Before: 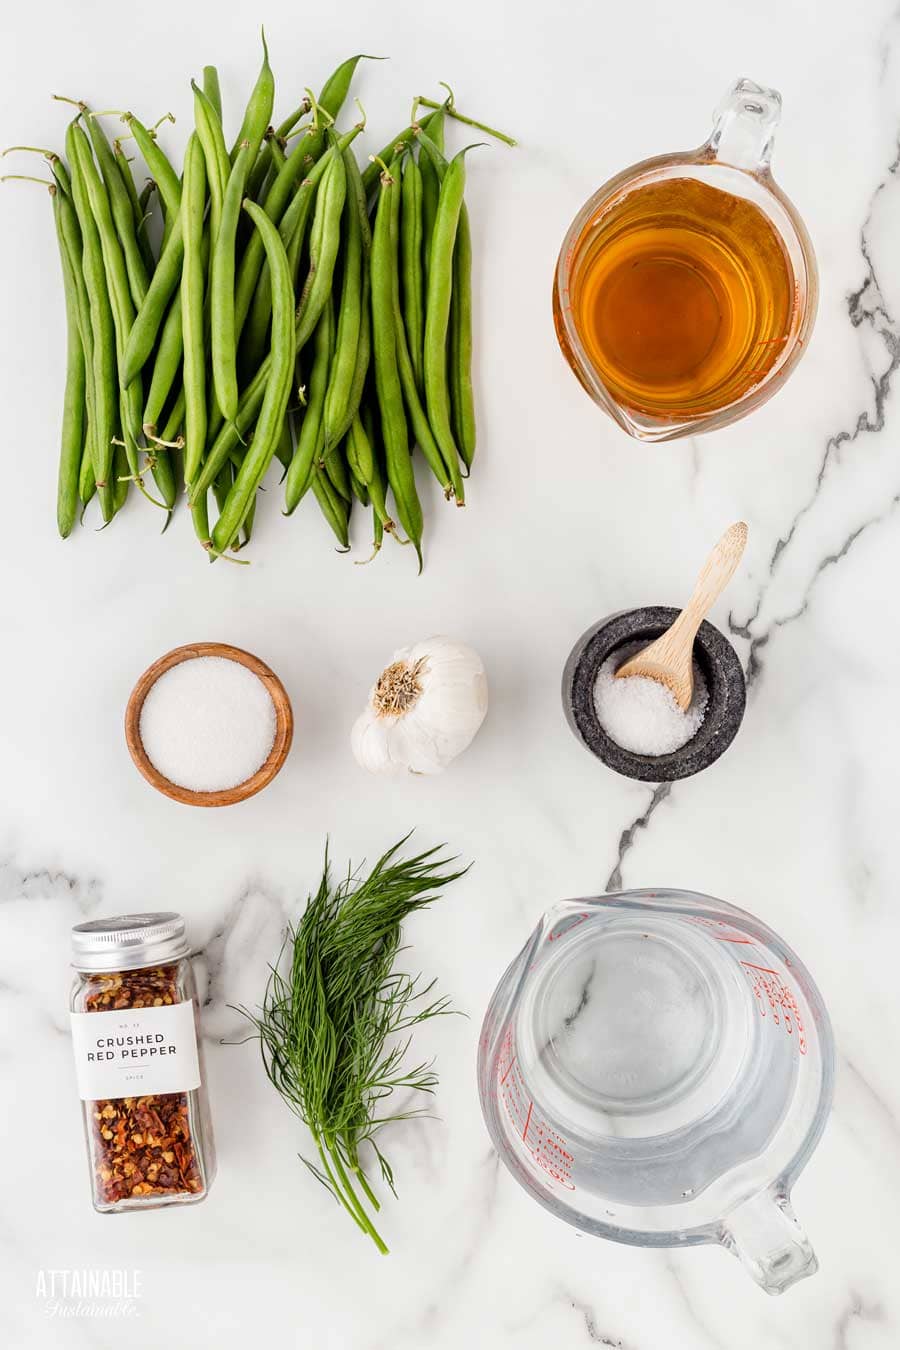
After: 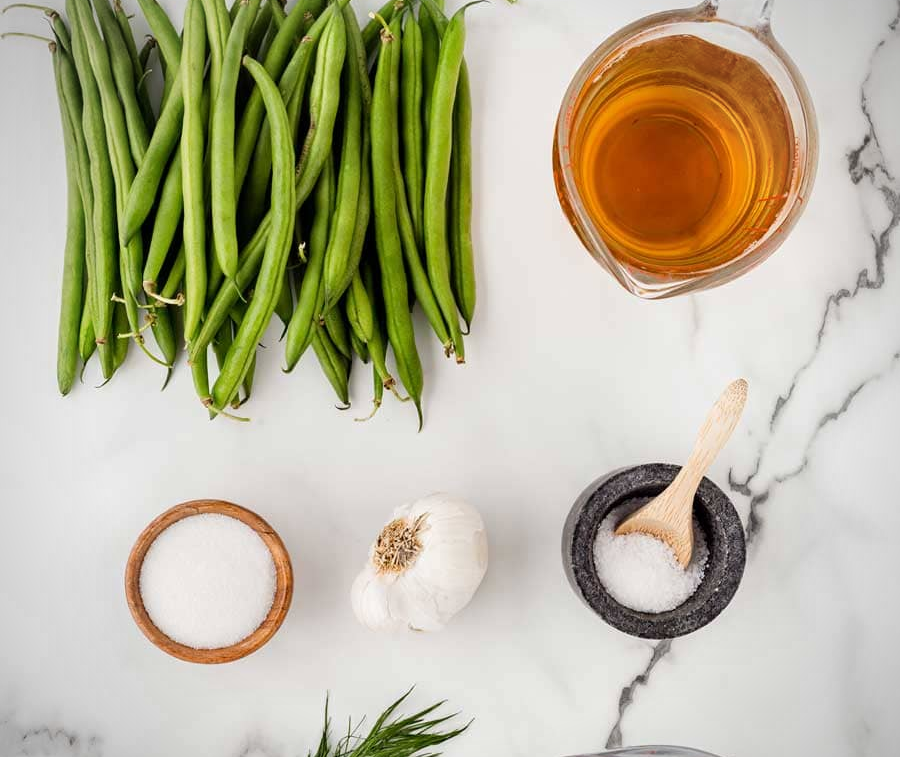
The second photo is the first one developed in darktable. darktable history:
vignetting: fall-off radius 60.92%
crop and rotate: top 10.605%, bottom 33.274%
